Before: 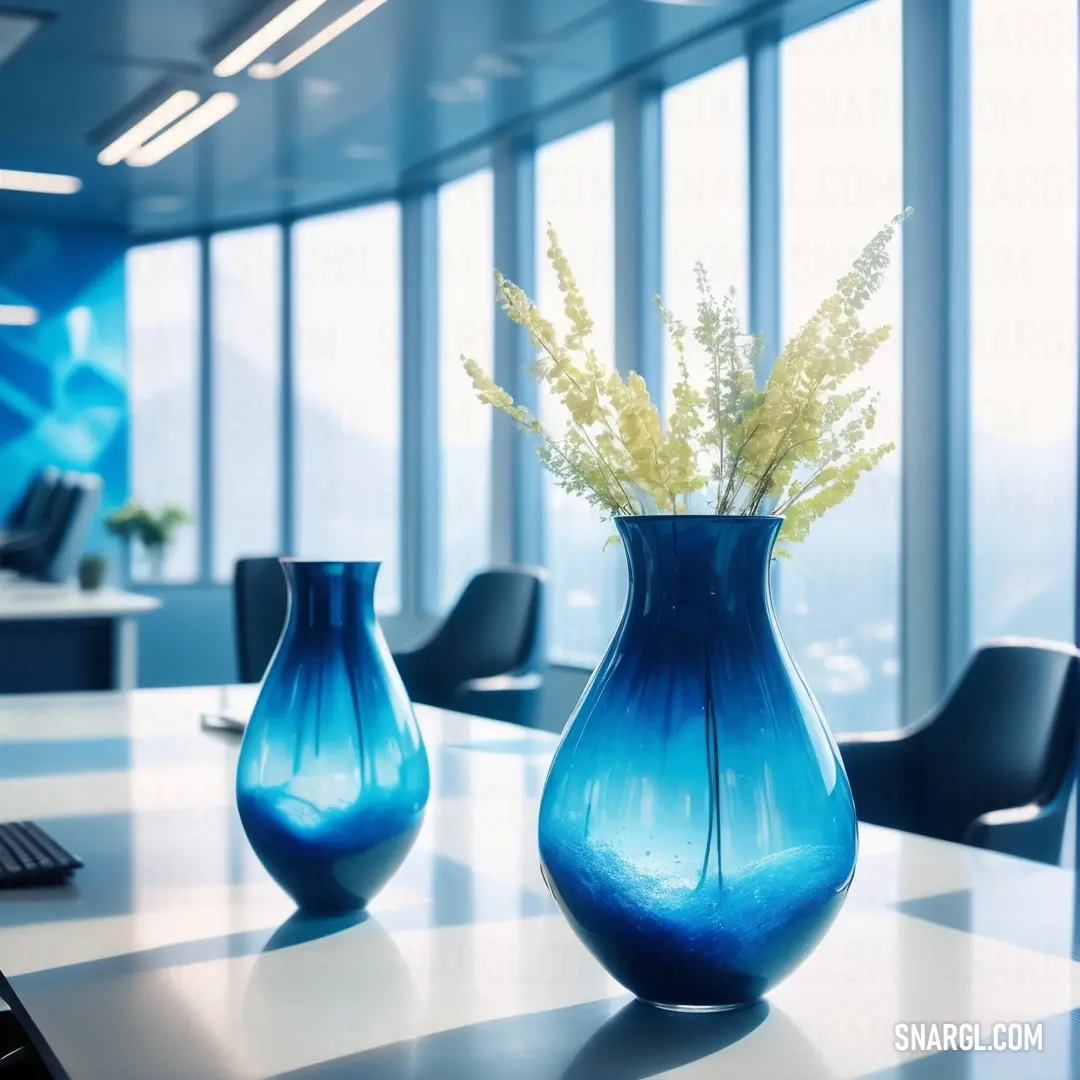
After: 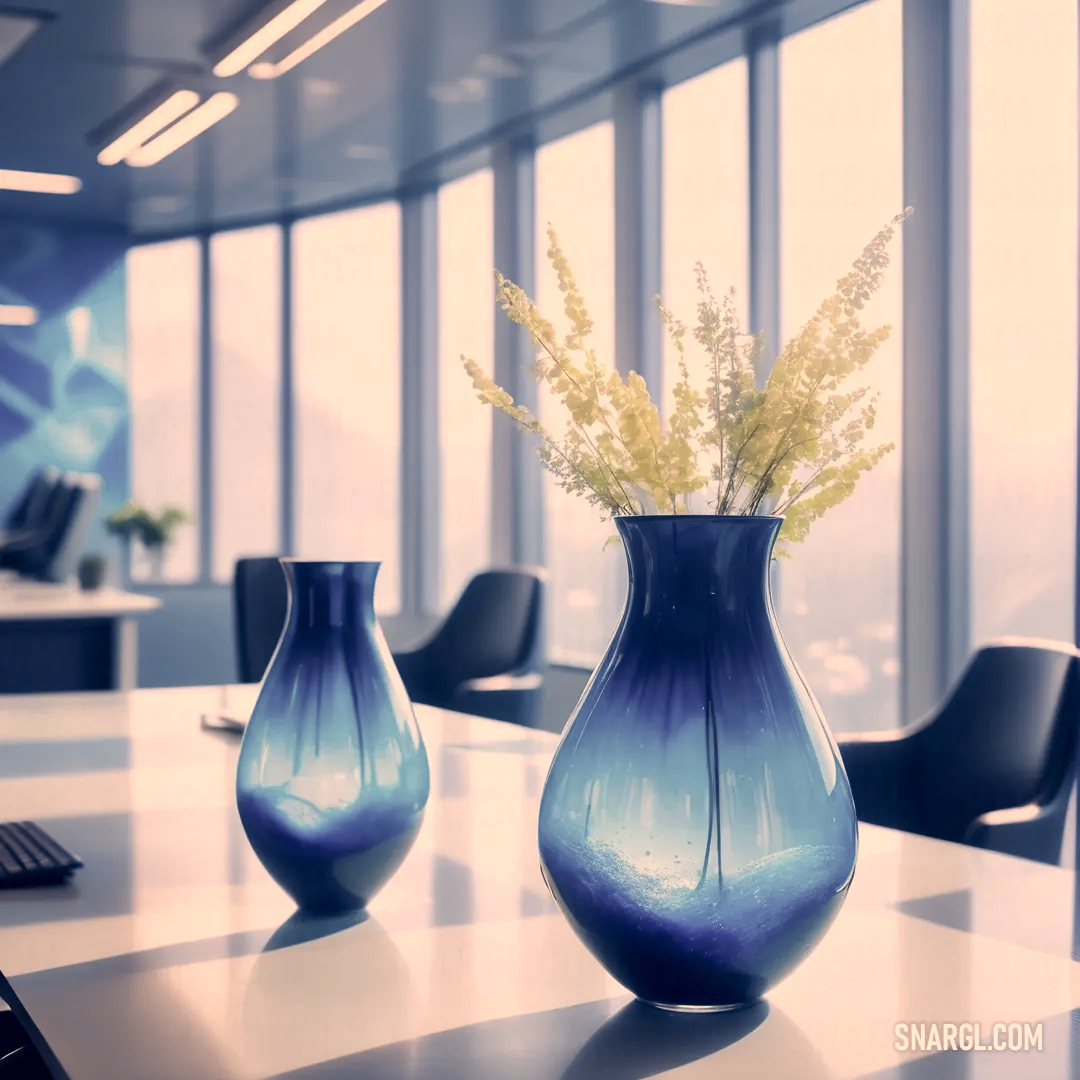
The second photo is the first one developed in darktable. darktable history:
exposure: black level correction 0.002, exposure -0.1 EV, compensate highlight preservation false
color correction: highlights a* 19.59, highlights b* 27.49, shadows a* 3.46, shadows b* -17.28, saturation 0.73
